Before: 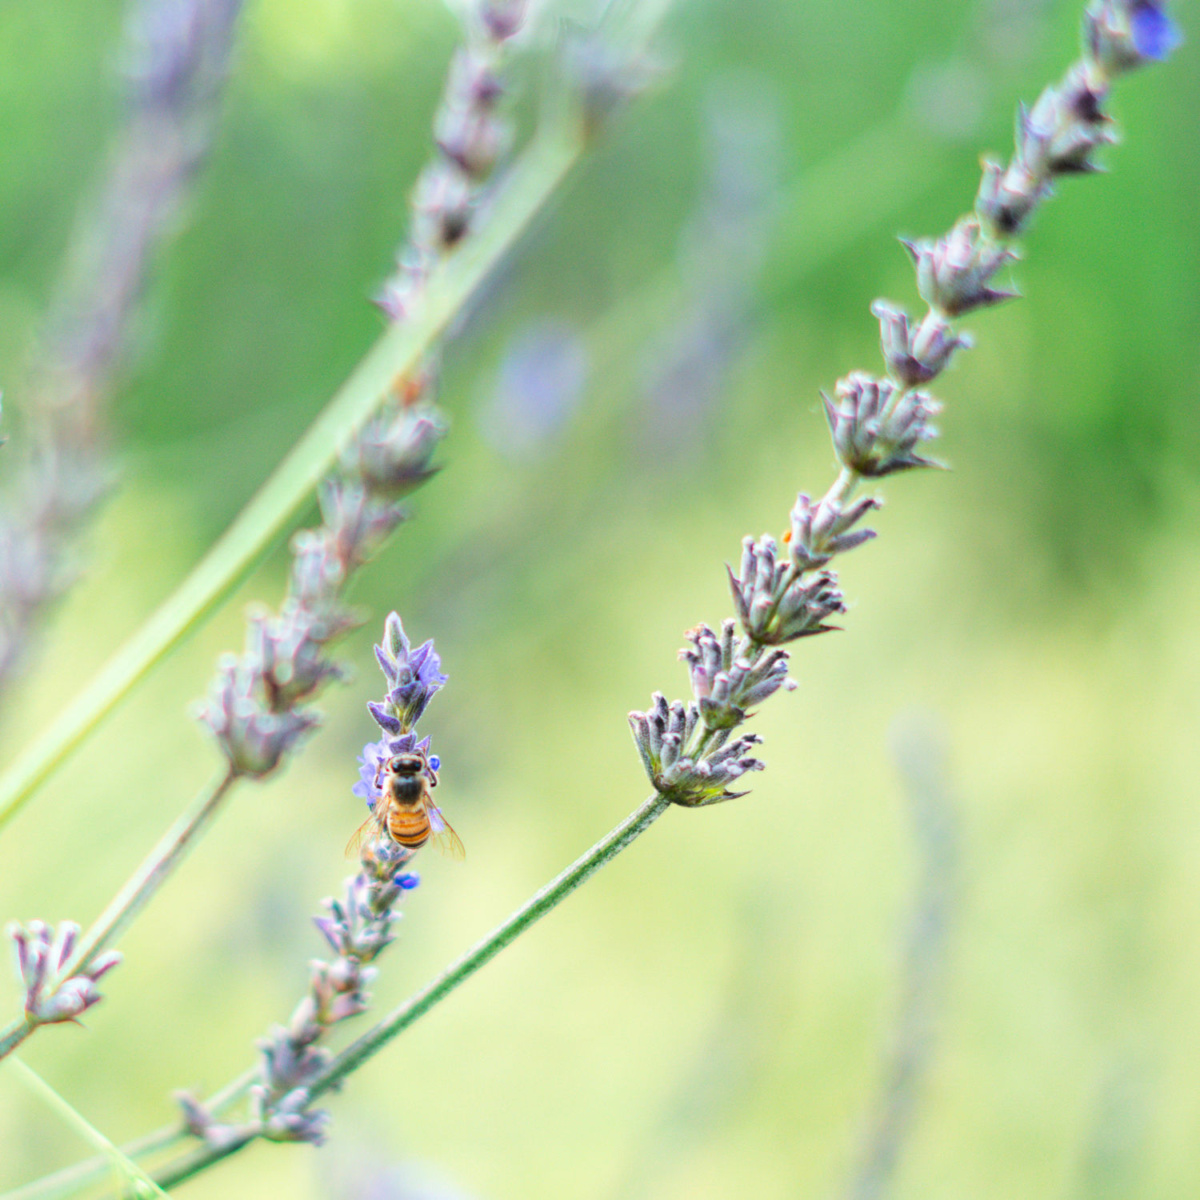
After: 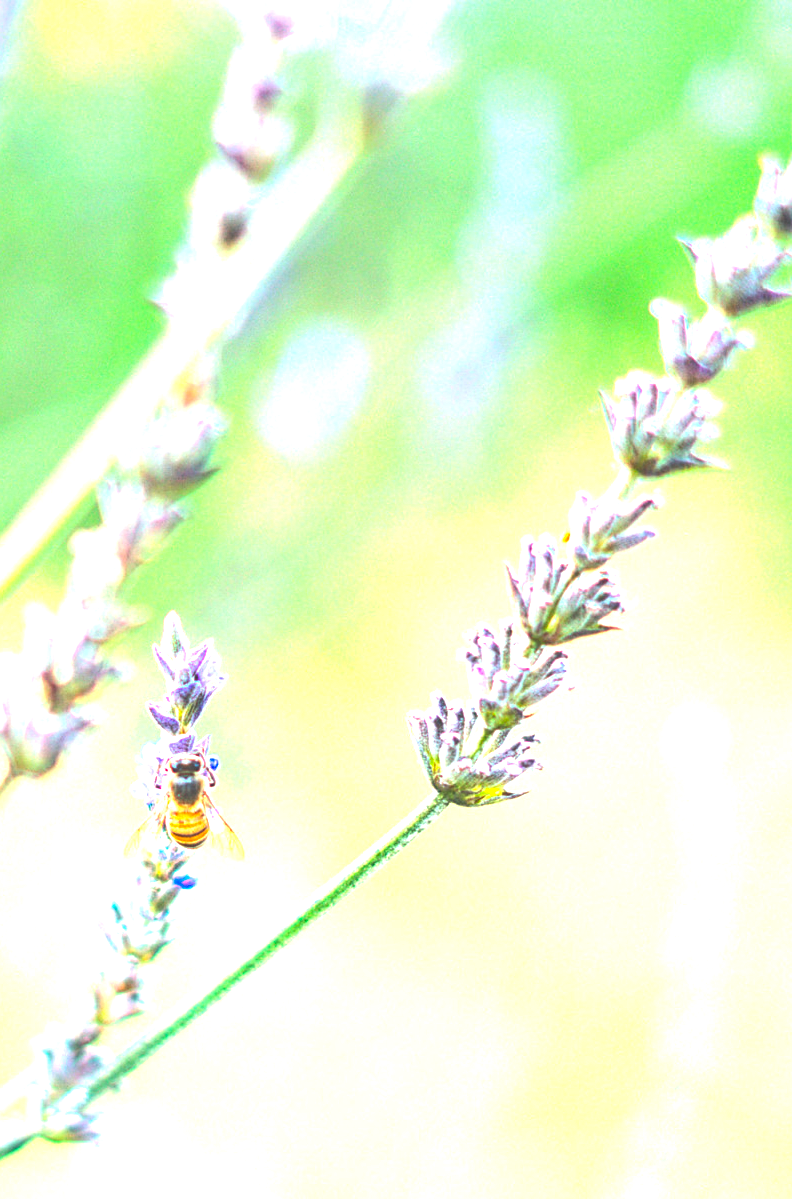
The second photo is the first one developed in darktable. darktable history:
exposure: black level correction -0.023, exposure 1.397 EV, compensate highlight preservation false
crop and rotate: left 18.442%, right 15.508%
local contrast: on, module defaults
color balance rgb: perceptual saturation grading › global saturation 20%, global vibrance 20%
sharpen: on, module defaults
